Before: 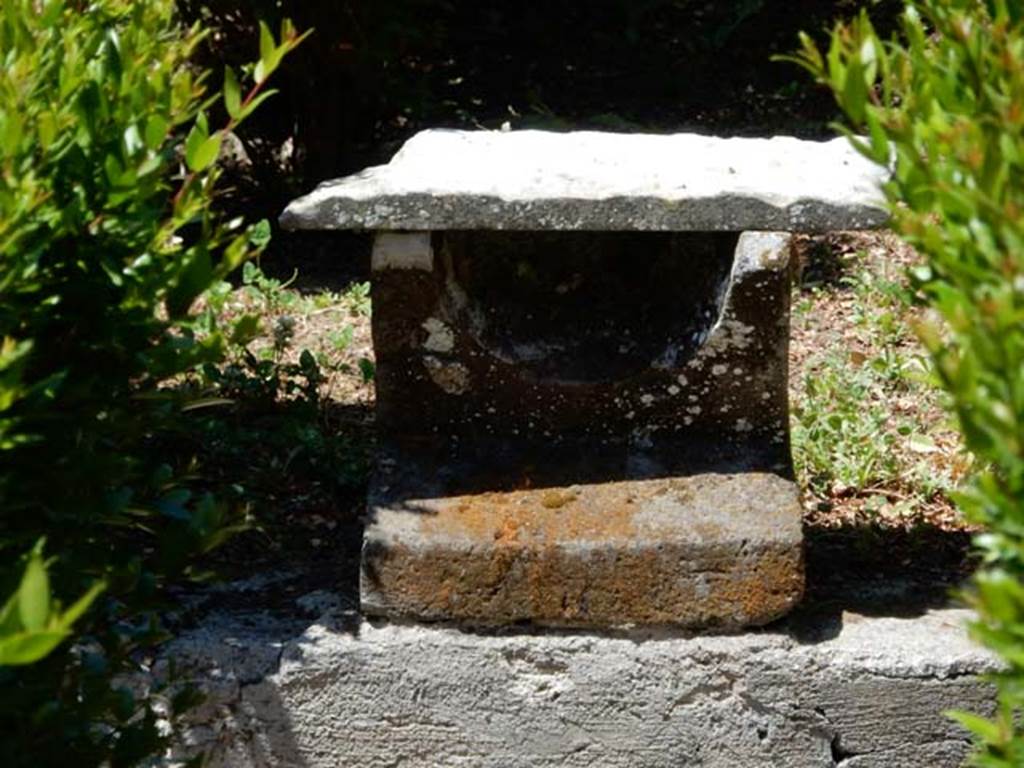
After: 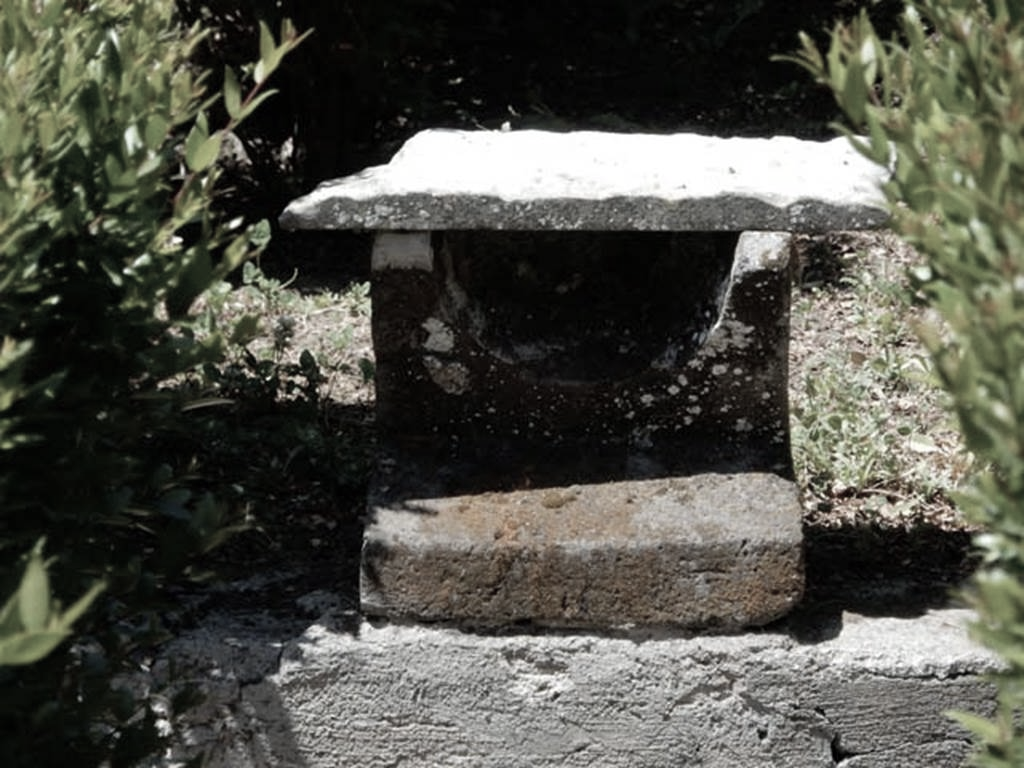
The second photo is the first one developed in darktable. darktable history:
color correction: highlights b* -0.058, saturation 0.36
